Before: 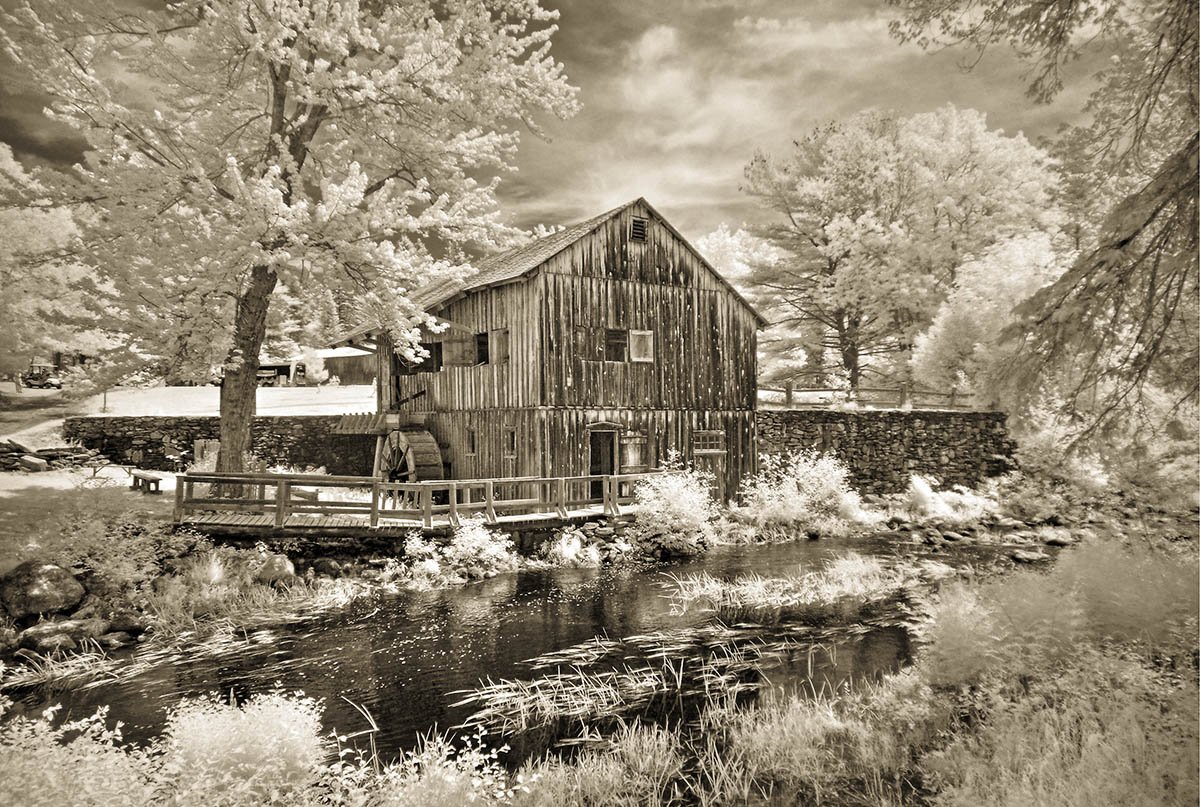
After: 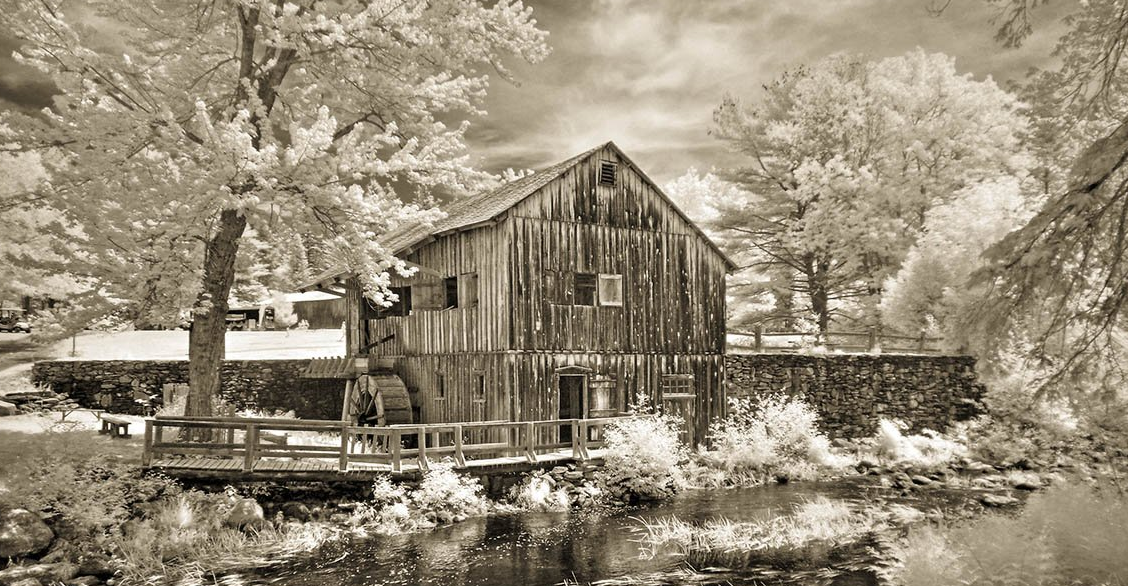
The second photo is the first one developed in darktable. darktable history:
crop: left 2.605%, top 6.986%, right 3.362%, bottom 20.351%
